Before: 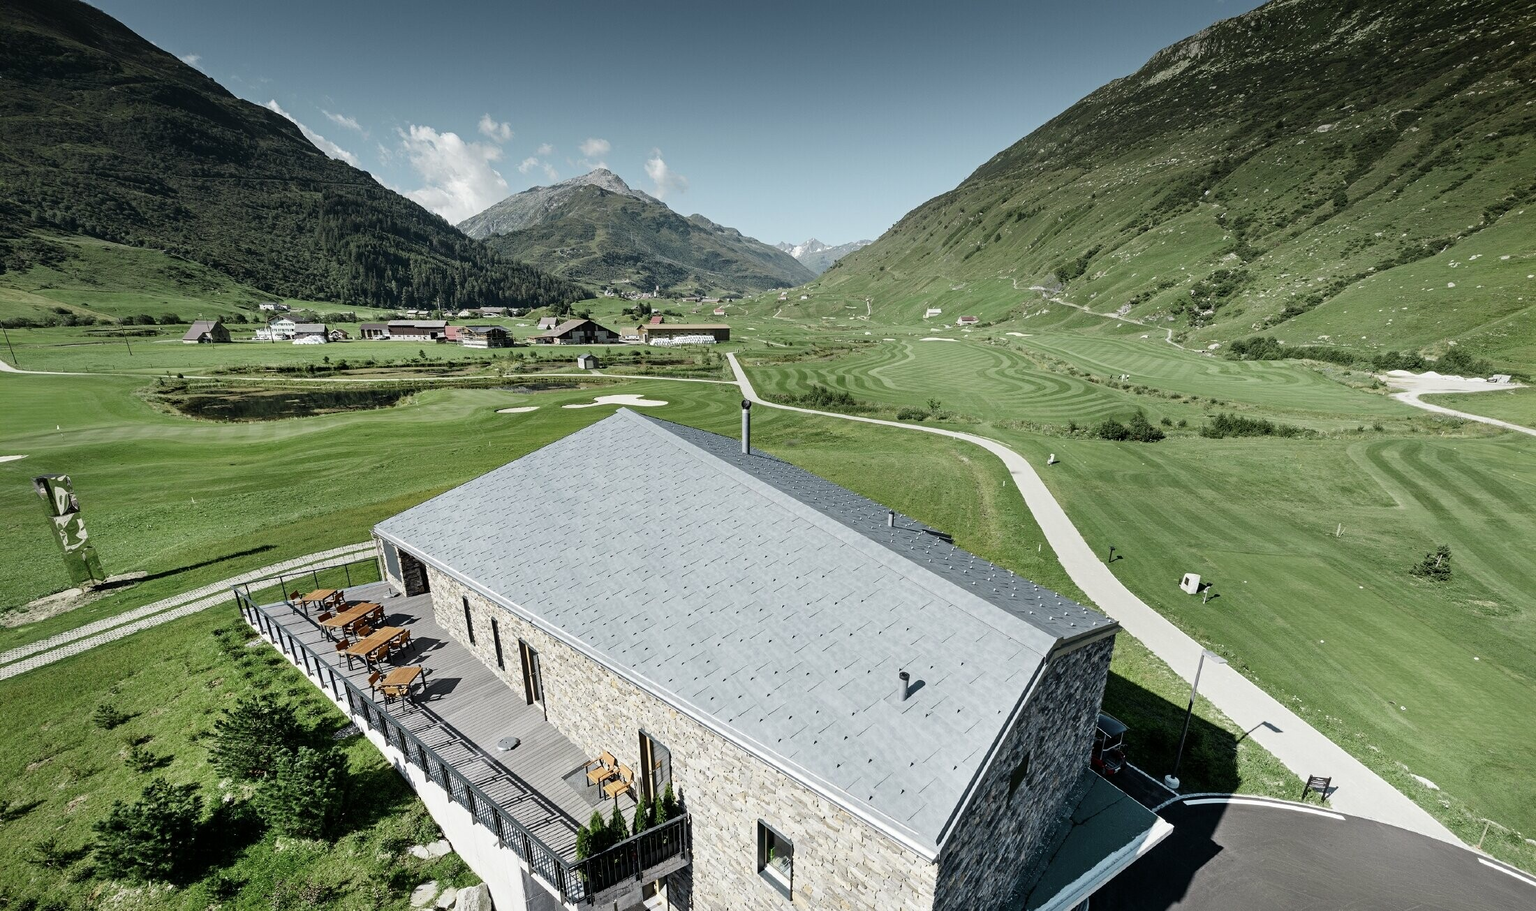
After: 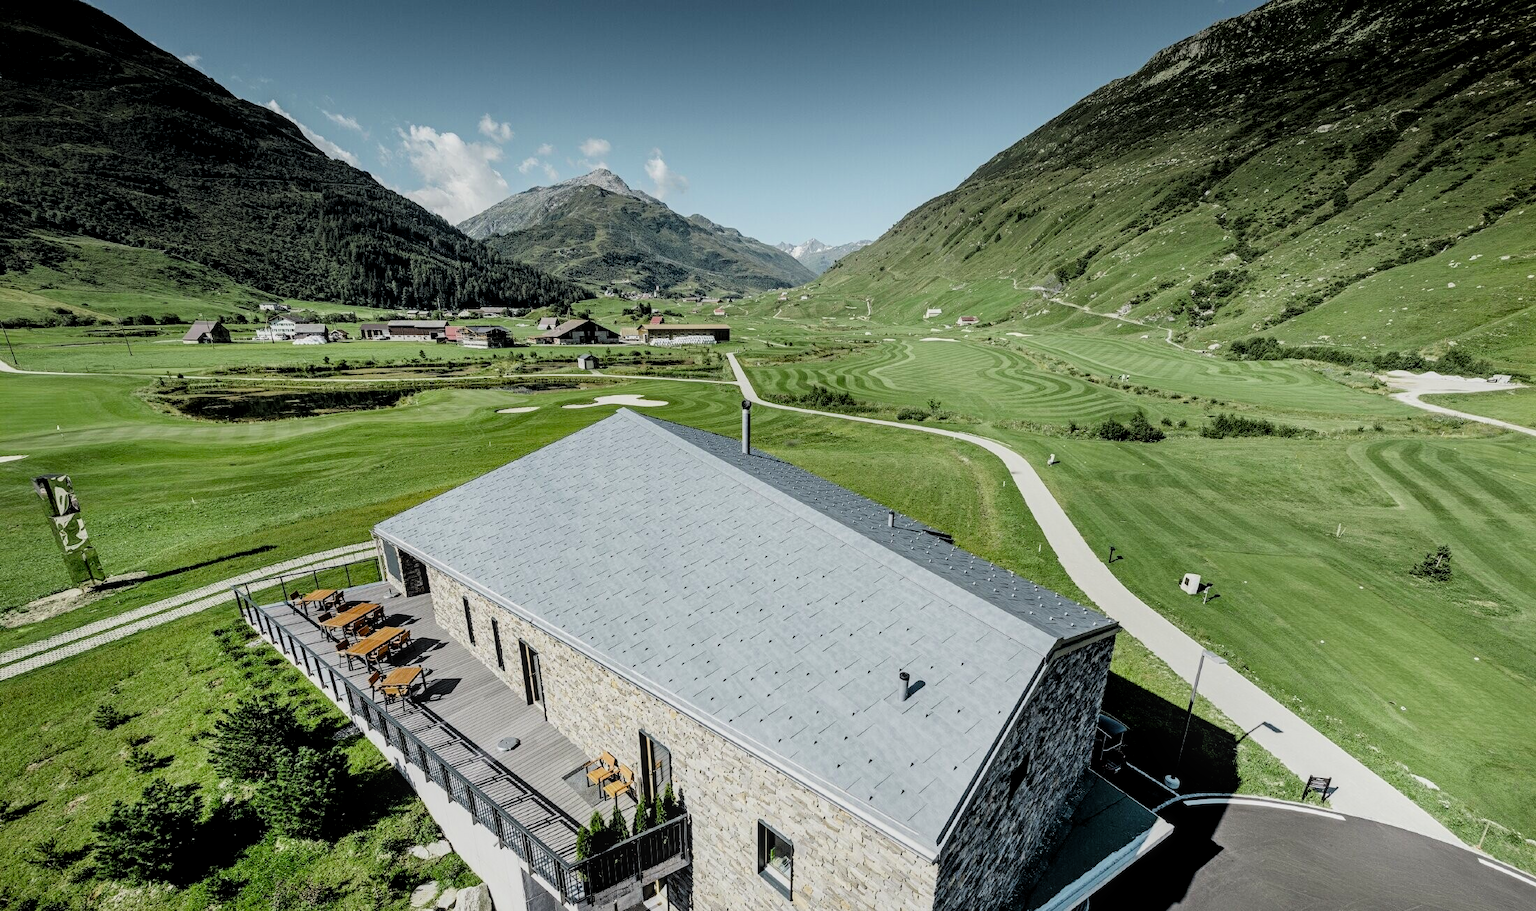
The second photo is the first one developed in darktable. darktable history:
filmic rgb: black relative exposure -7.75 EV, white relative exposure 4.4 EV, threshold 3 EV, target black luminance 0%, hardness 3.76, latitude 50.51%, contrast 1.074, highlights saturation mix 10%, shadows ↔ highlights balance -0.22%, color science v4 (2020), enable highlight reconstruction true
local contrast: on, module defaults
